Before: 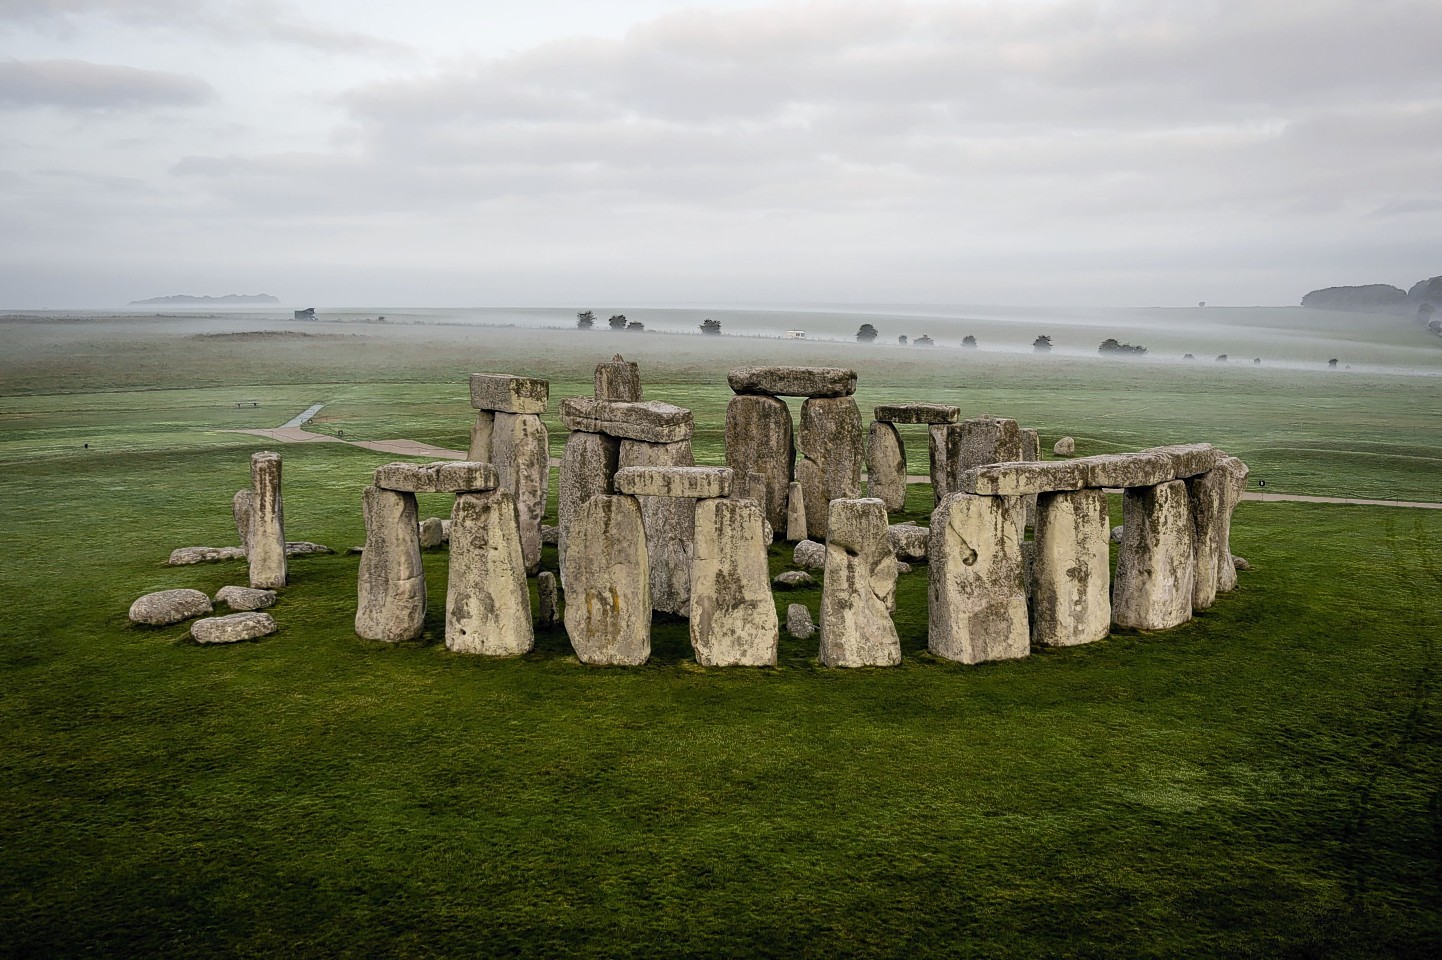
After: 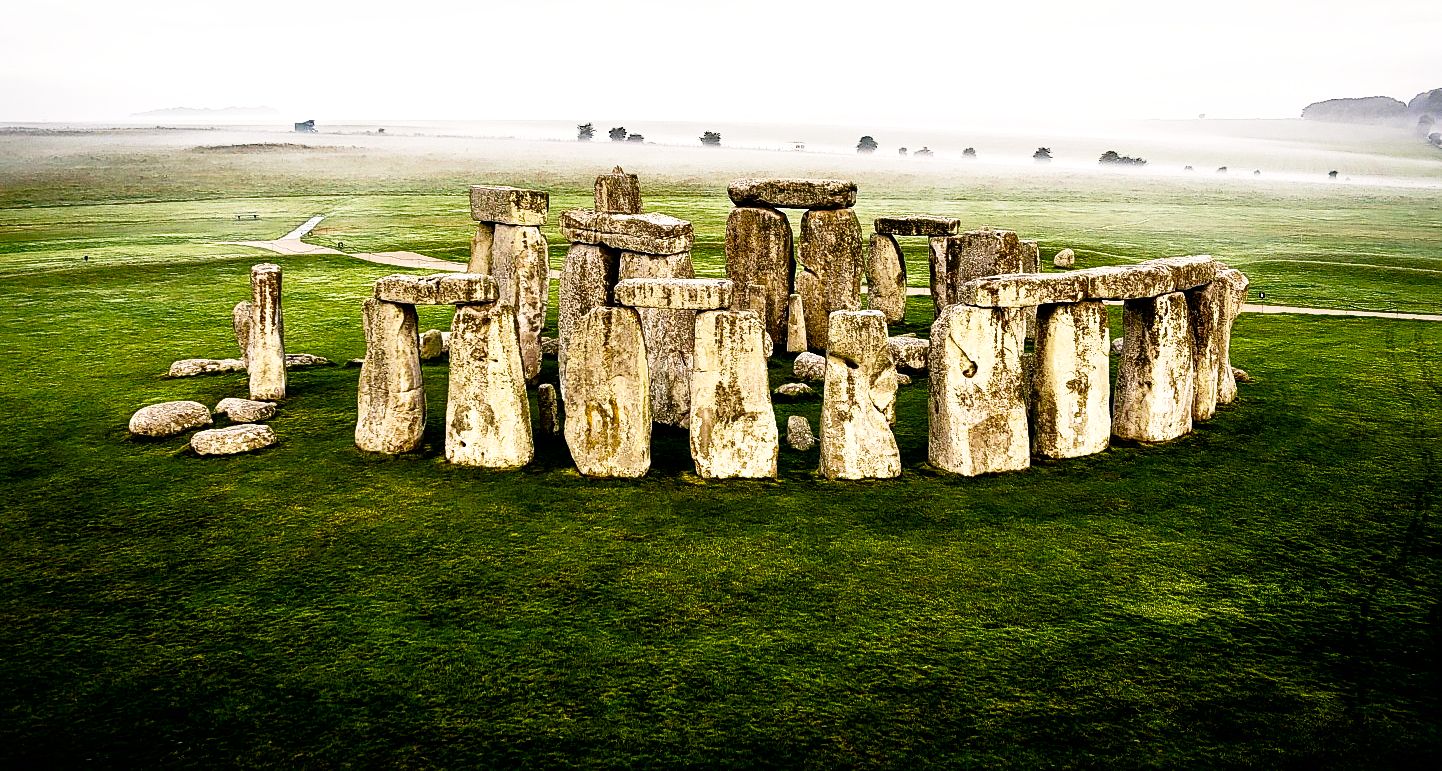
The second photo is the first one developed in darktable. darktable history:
local contrast: mode bilateral grid, contrast 21, coarseness 50, detail 120%, midtone range 0.2
contrast brightness saturation: contrast 0.068, brightness -0.133, saturation 0.051
crop and rotate: top 19.646%
base curve: curves: ch0 [(0, 0) (0.012, 0.01) (0.073, 0.168) (0.31, 0.711) (0.645, 0.957) (1, 1)], preserve colors none
sharpen: amount 0.217
color balance rgb: highlights gain › chroma 3.023%, highlights gain › hue 54.78°, linear chroma grading › shadows 31.816%, linear chroma grading › global chroma -1.763%, linear chroma grading › mid-tones 3.675%, perceptual saturation grading › global saturation 20%, perceptual saturation grading › highlights -25.205%, perceptual saturation grading › shadows 25.884%, perceptual brilliance grading › highlights 16.315%, perceptual brilliance grading › mid-tones 5.891%, perceptual brilliance grading › shadows -15.295%
